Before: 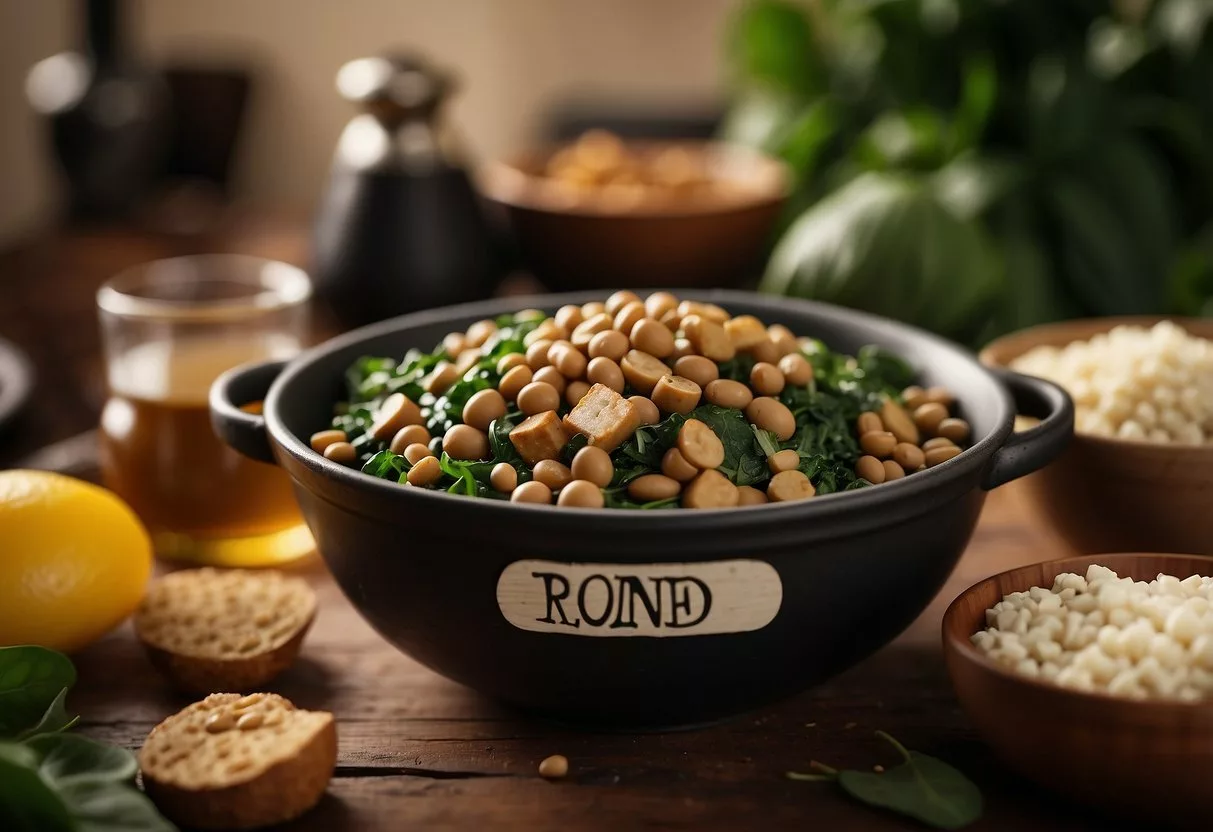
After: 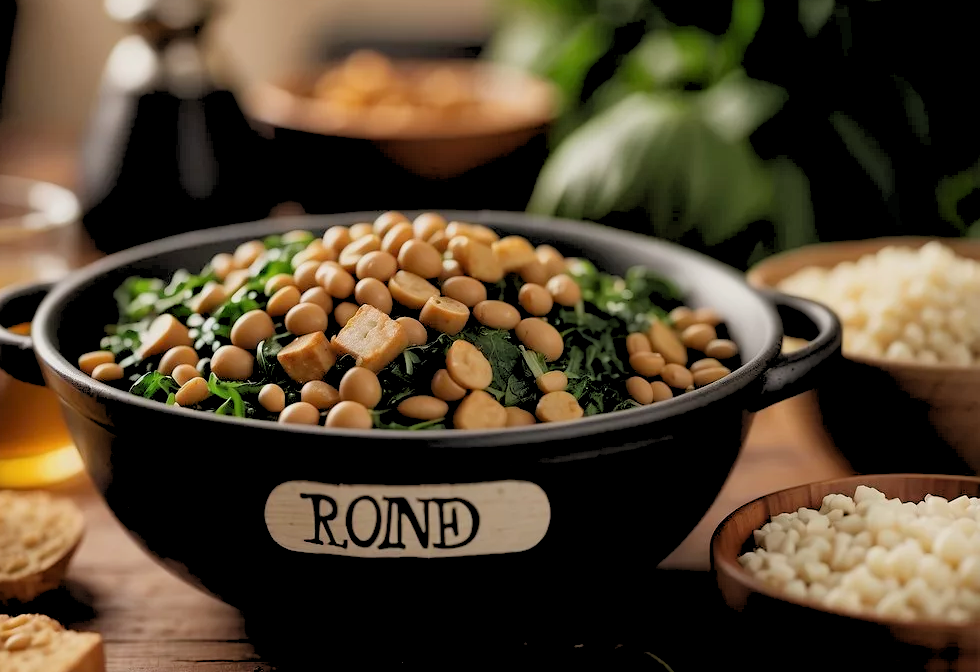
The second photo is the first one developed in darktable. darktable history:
crop: left 19.159%, top 9.58%, bottom 9.58%
rgb levels: preserve colors sum RGB, levels [[0.038, 0.433, 0.934], [0, 0.5, 1], [0, 0.5, 1]]
